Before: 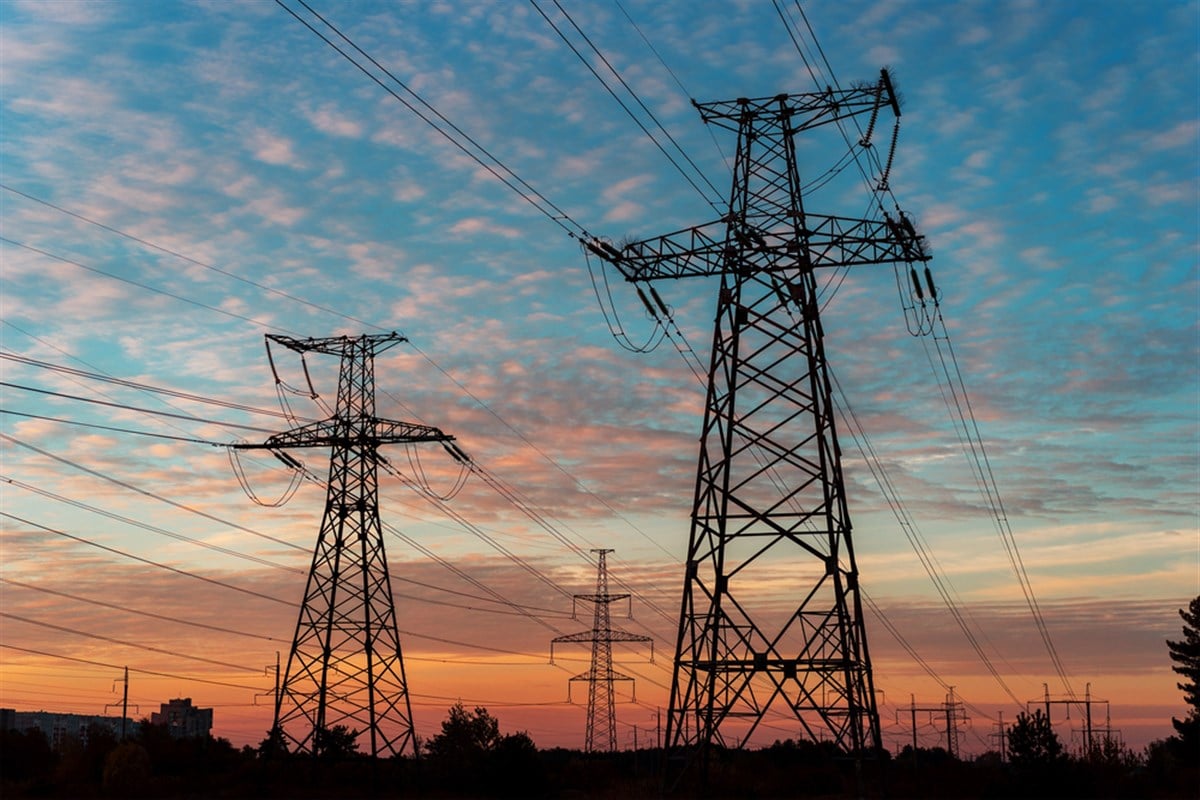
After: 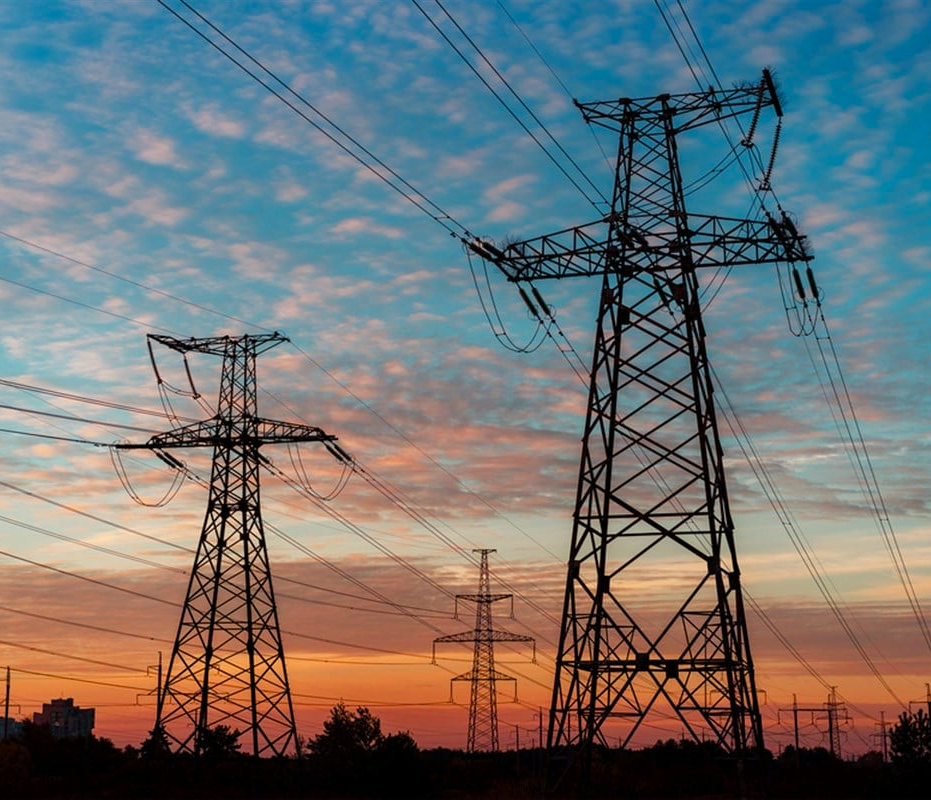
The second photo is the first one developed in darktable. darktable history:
color balance rgb: perceptual saturation grading › global saturation 20%, perceptual saturation grading › highlights -25.109%, perceptual saturation grading › shadows 24.283%
crop: left 9.9%, right 12.477%
